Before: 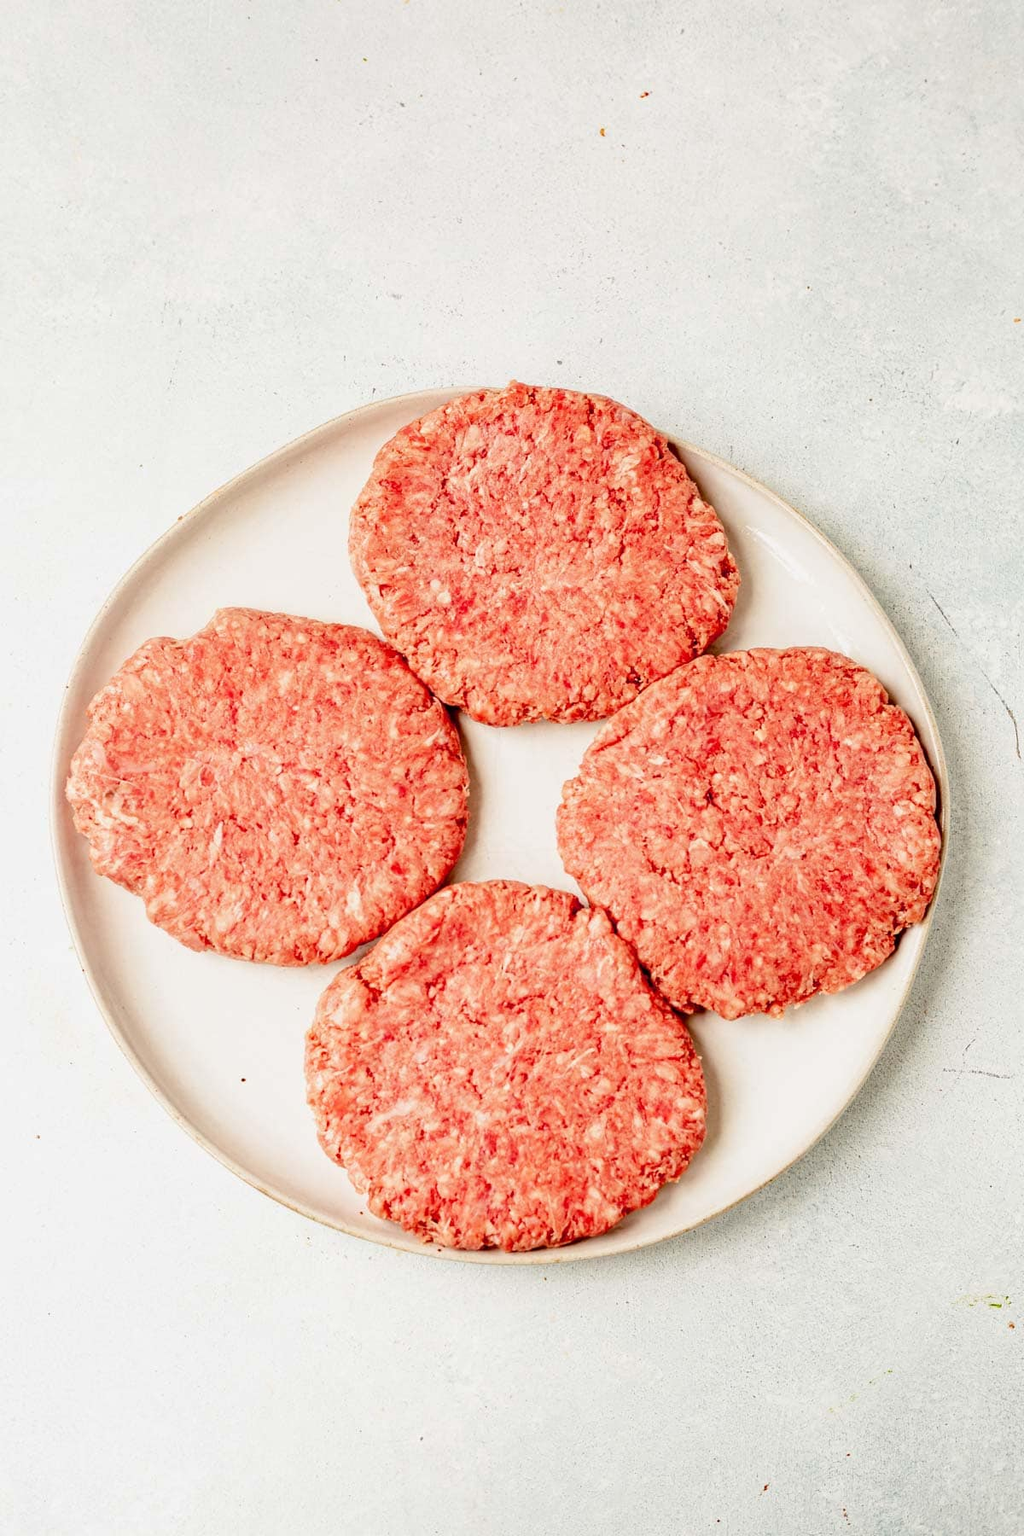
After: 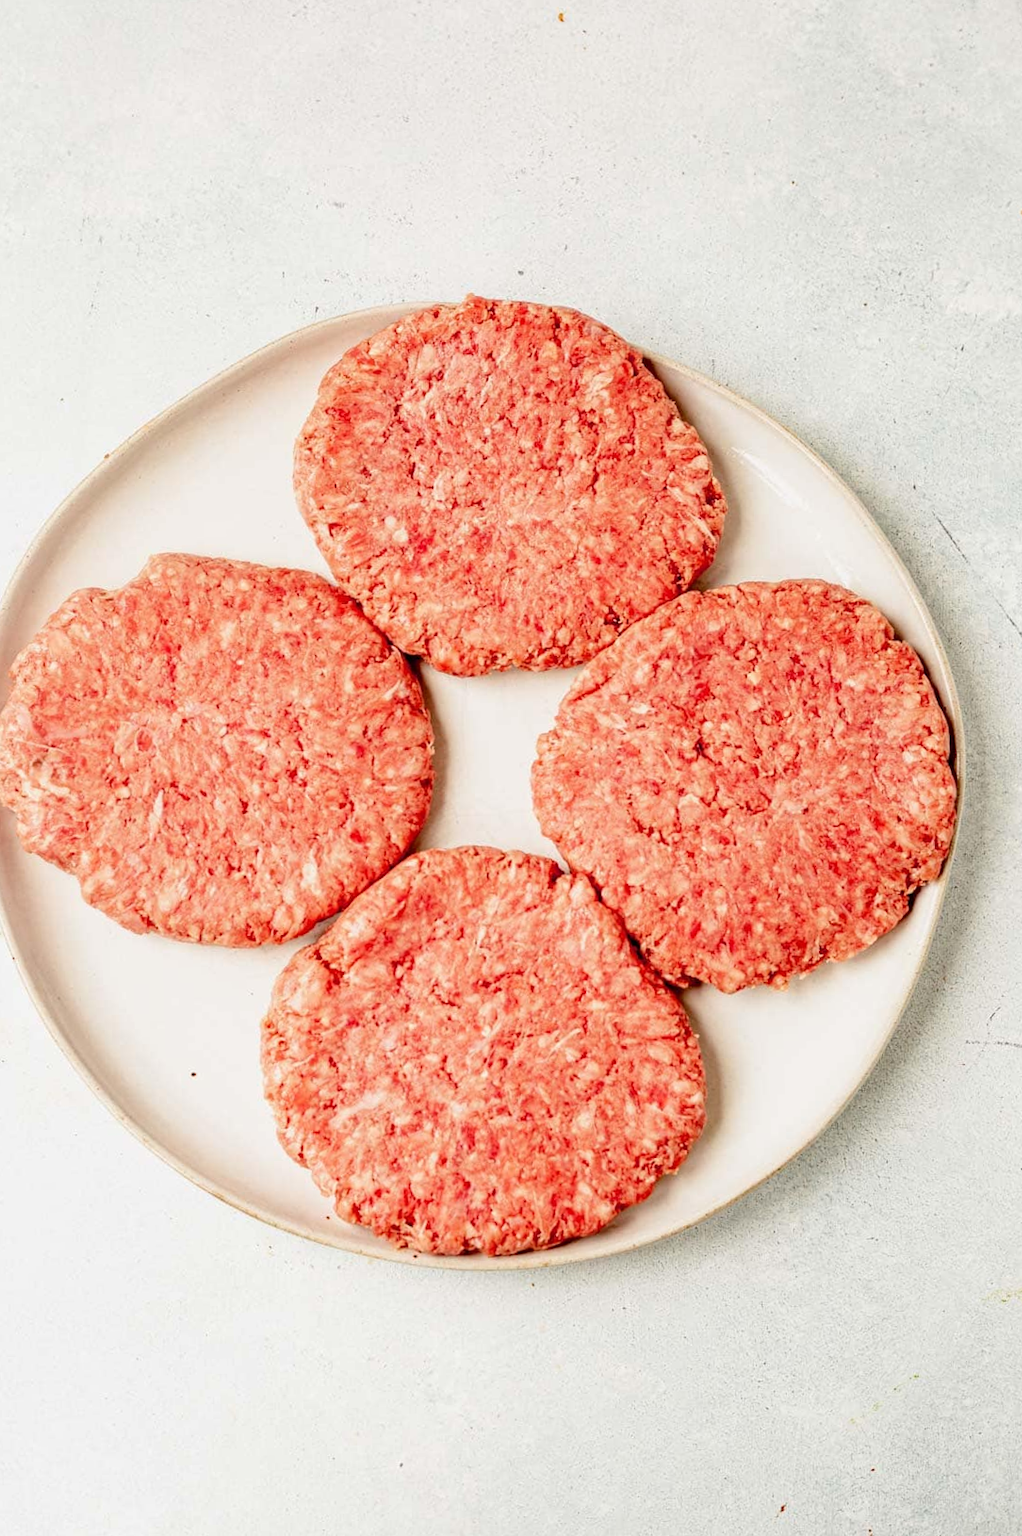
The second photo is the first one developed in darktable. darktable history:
crop and rotate: angle 1.58°, left 5.798%, top 5.717%
